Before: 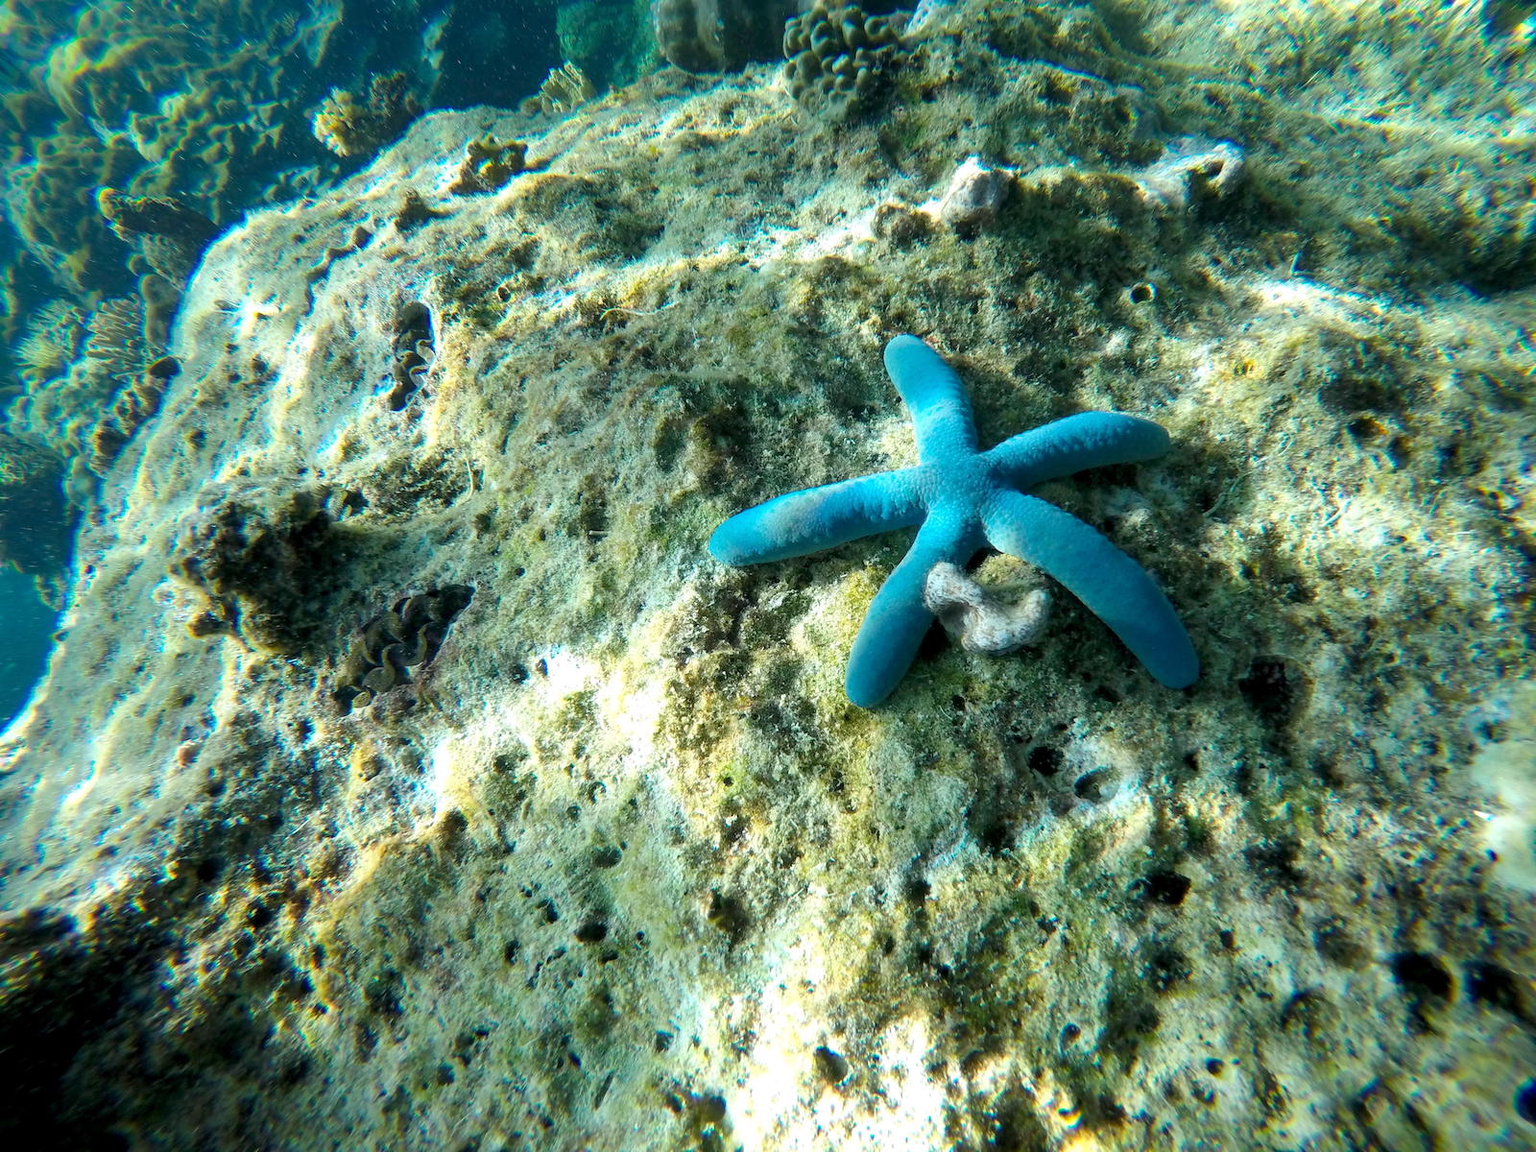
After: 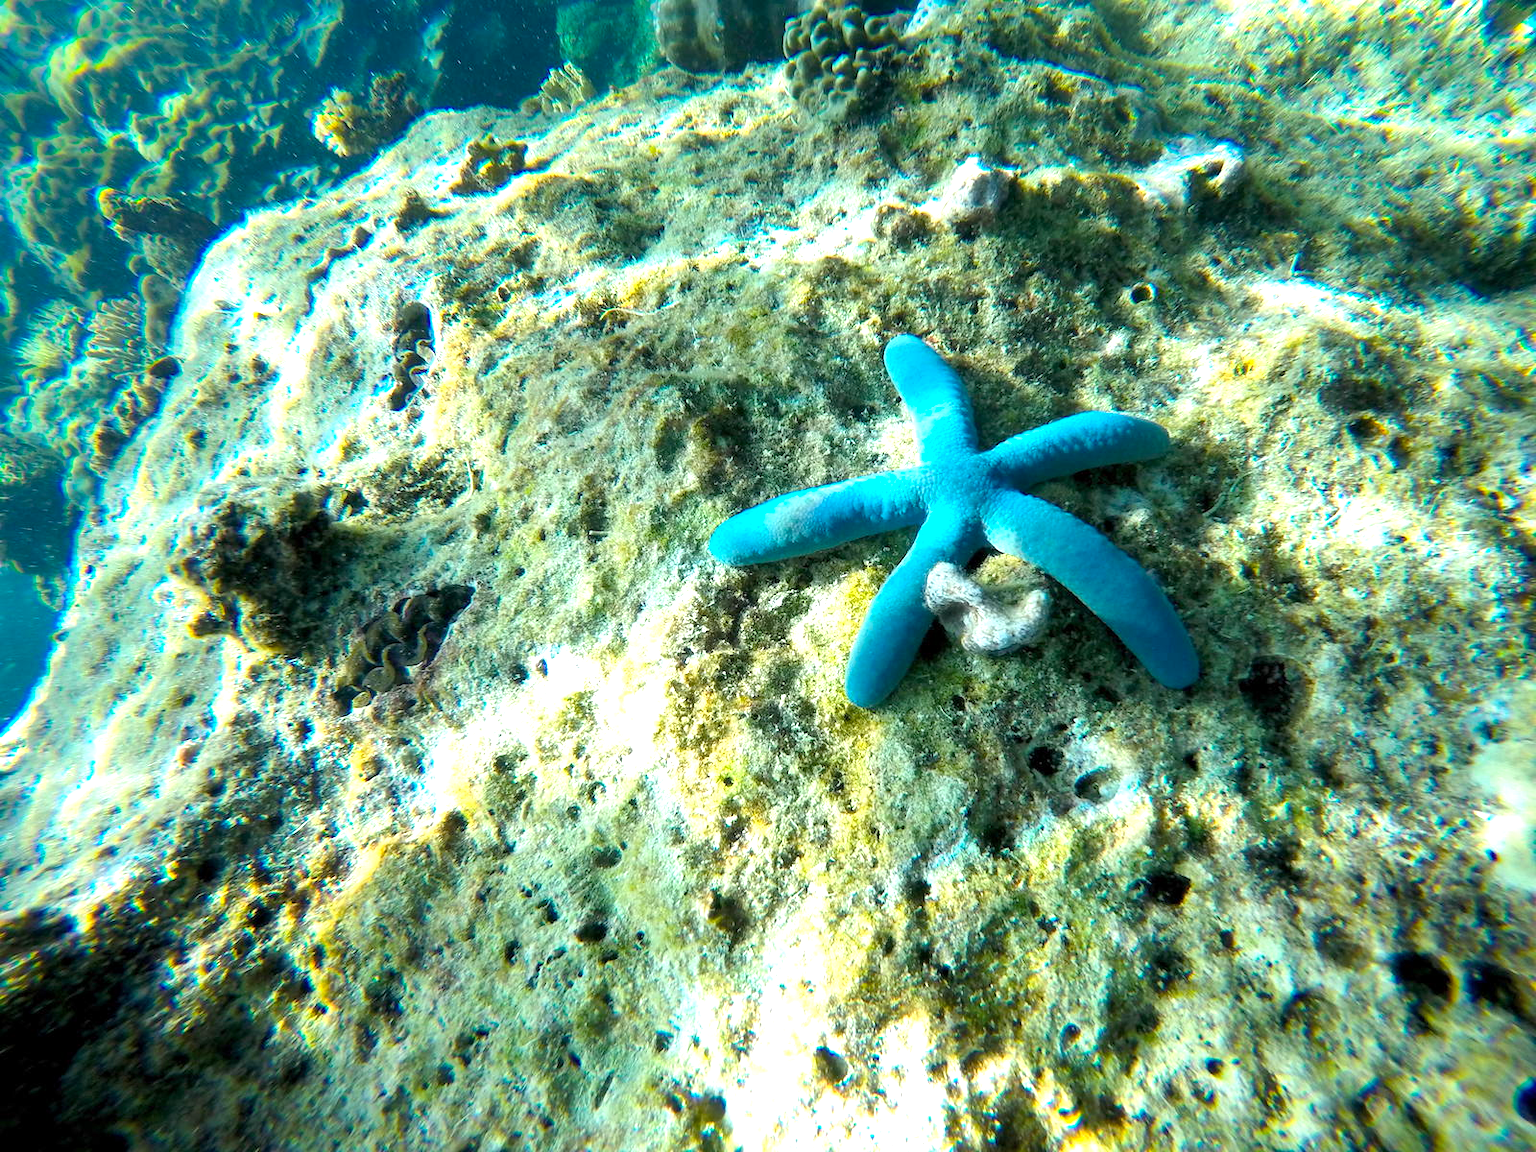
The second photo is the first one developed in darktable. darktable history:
exposure: exposure 0.722 EV, compensate highlight preservation false
color contrast: green-magenta contrast 0.84, blue-yellow contrast 0.86
color balance rgb: perceptual saturation grading › global saturation 25%, global vibrance 20%
